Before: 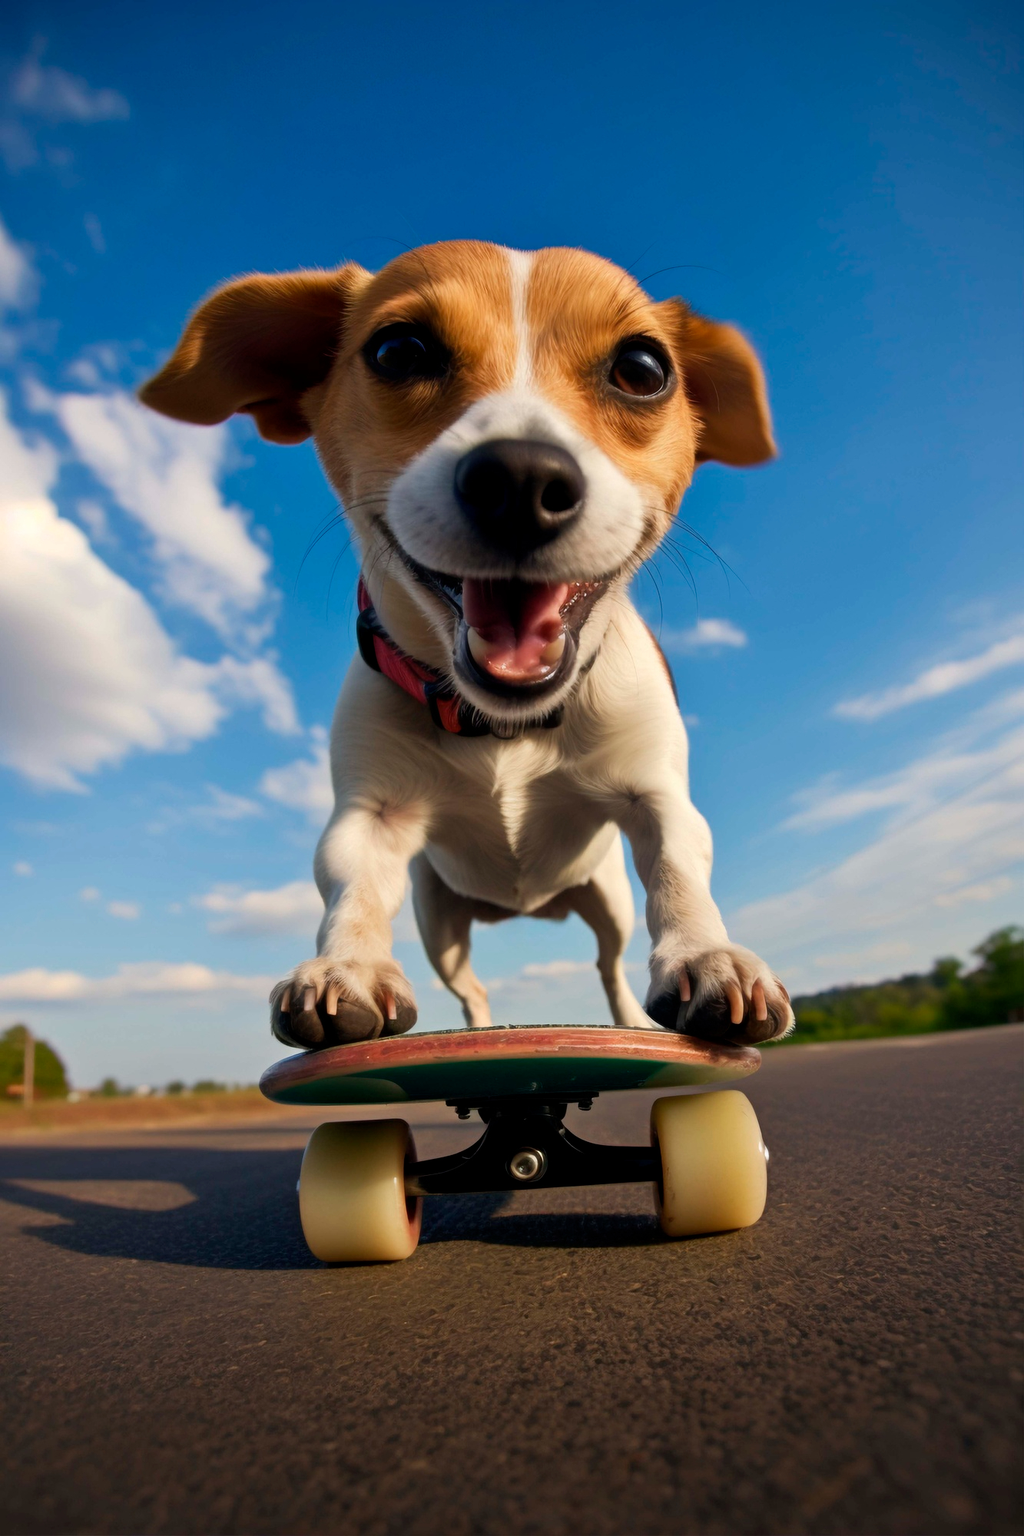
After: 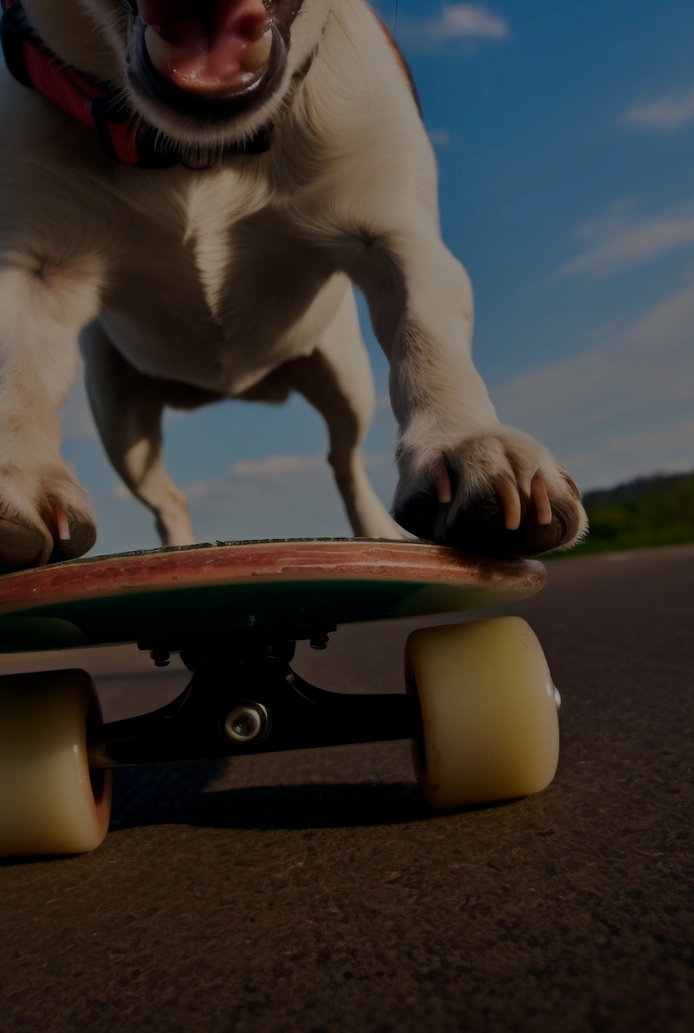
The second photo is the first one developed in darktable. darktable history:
white balance: red 1.004, blue 1.024
tone equalizer: -8 EV -2 EV, -7 EV -2 EV, -6 EV -2 EV, -5 EV -2 EV, -4 EV -2 EV, -3 EV -2 EV, -2 EV -2 EV, -1 EV -1.63 EV, +0 EV -2 EV
crop: left 34.479%, top 38.822%, right 13.718%, bottom 5.172%
rotate and perspective: rotation -2°, crop left 0.022, crop right 0.978, crop top 0.049, crop bottom 0.951
